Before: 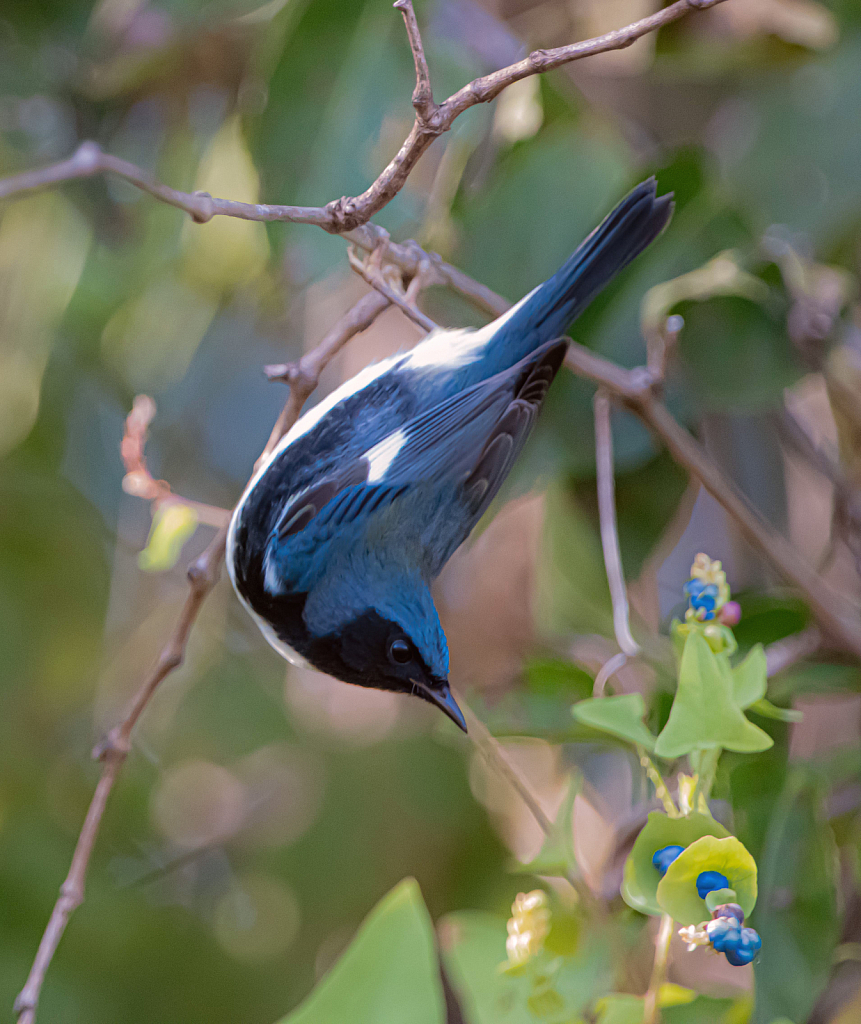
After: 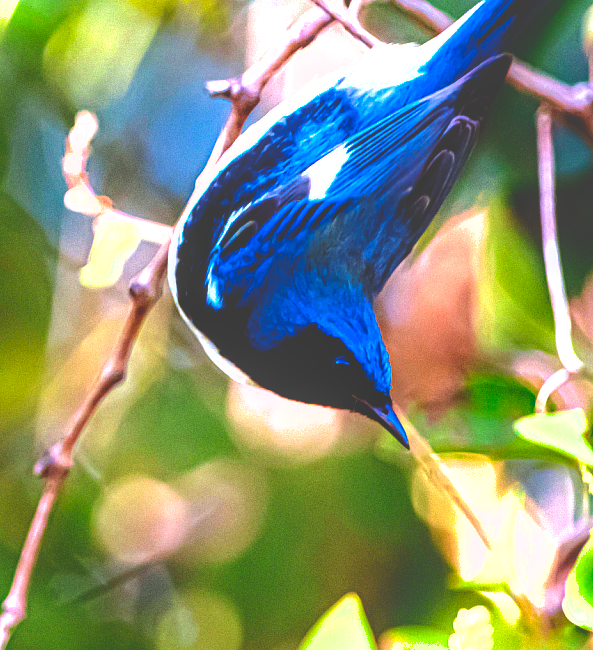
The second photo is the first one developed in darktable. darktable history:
tone equalizer: -8 EV -0.42 EV, -7 EV -0.371 EV, -6 EV -0.343 EV, -5 EV -0.261 EV, -3 EV 0.253 EV, -2 EV 0.329 EV, -1 EV 0.396 EV, +0 EV 0.44 EV
exposure: black level correction 0, exposure 0.702 EV, compensate exposure bias true, compensate highlight preservation false
crop: left 6.742%, top 27.78%, right 24.305%, bottom 8.734%
levels: levels [0, 0.435, 0.917]
shadows and highlights: on, module defaults
local contrast: on, module defaults
base curve: curves: ch0 [(0, 0.036) (0.083, 0.04) (0.804, 1)], preserve colors none
contrast brightness saturation: contrast 0.127, brightness -0.052, saturation 0.157
